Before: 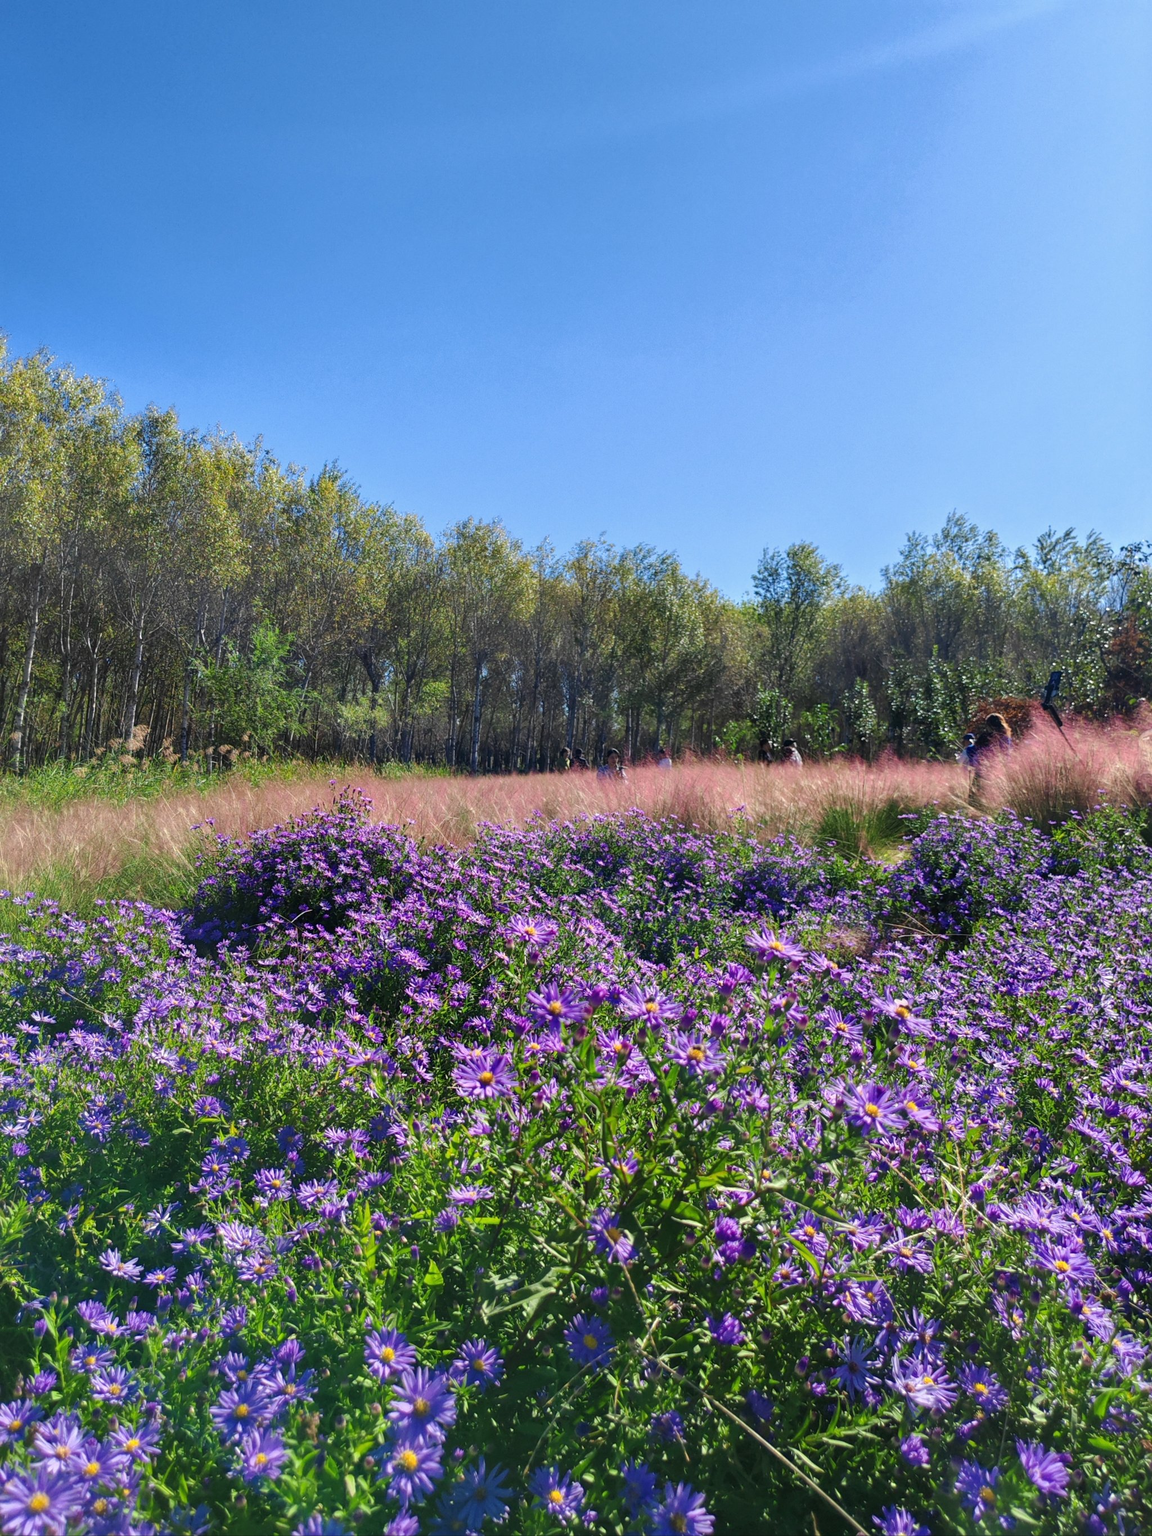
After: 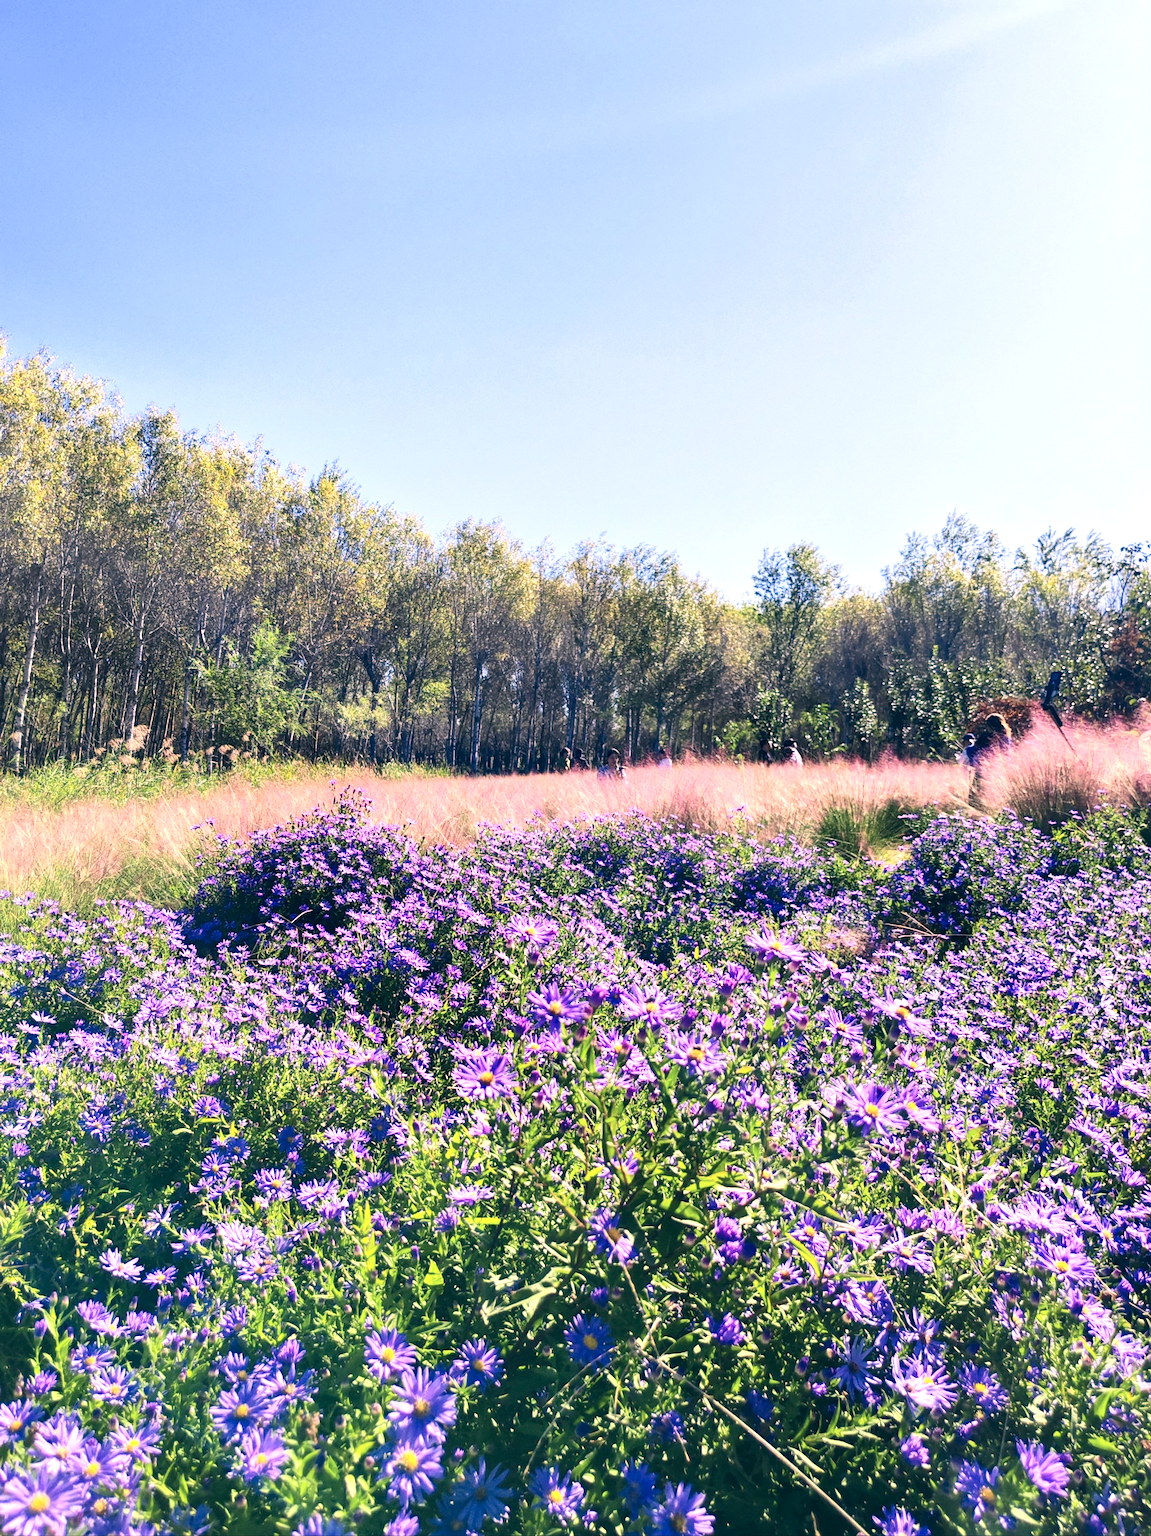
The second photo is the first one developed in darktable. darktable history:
contrast brightness saturation: contrast 0.224
exposure: black level correction 0, exposure 1 EV, compensate exposure bias true, compensate highlight preservation false
color correction: highlights a* 14.29, highlights b* 5.98, shadows a* -6.06, shadows b* -15.68, saturation 0.871
